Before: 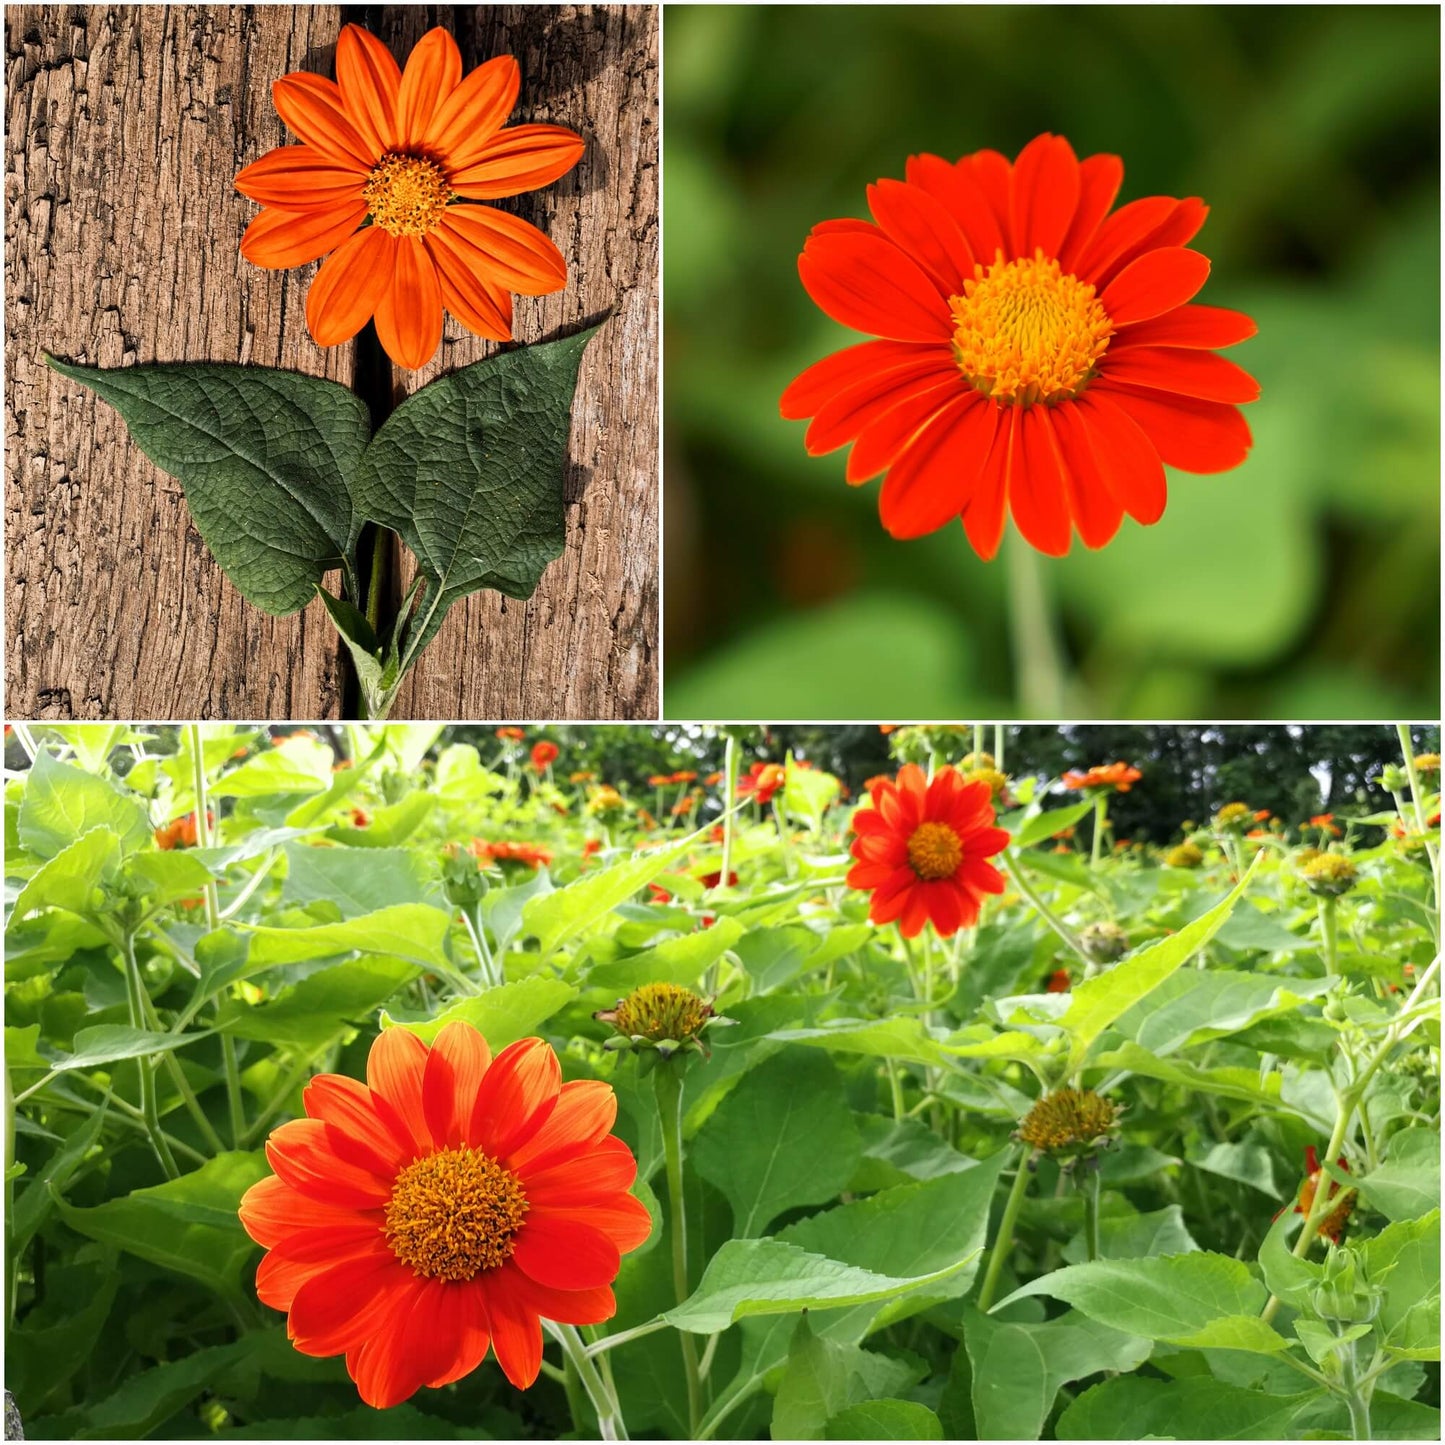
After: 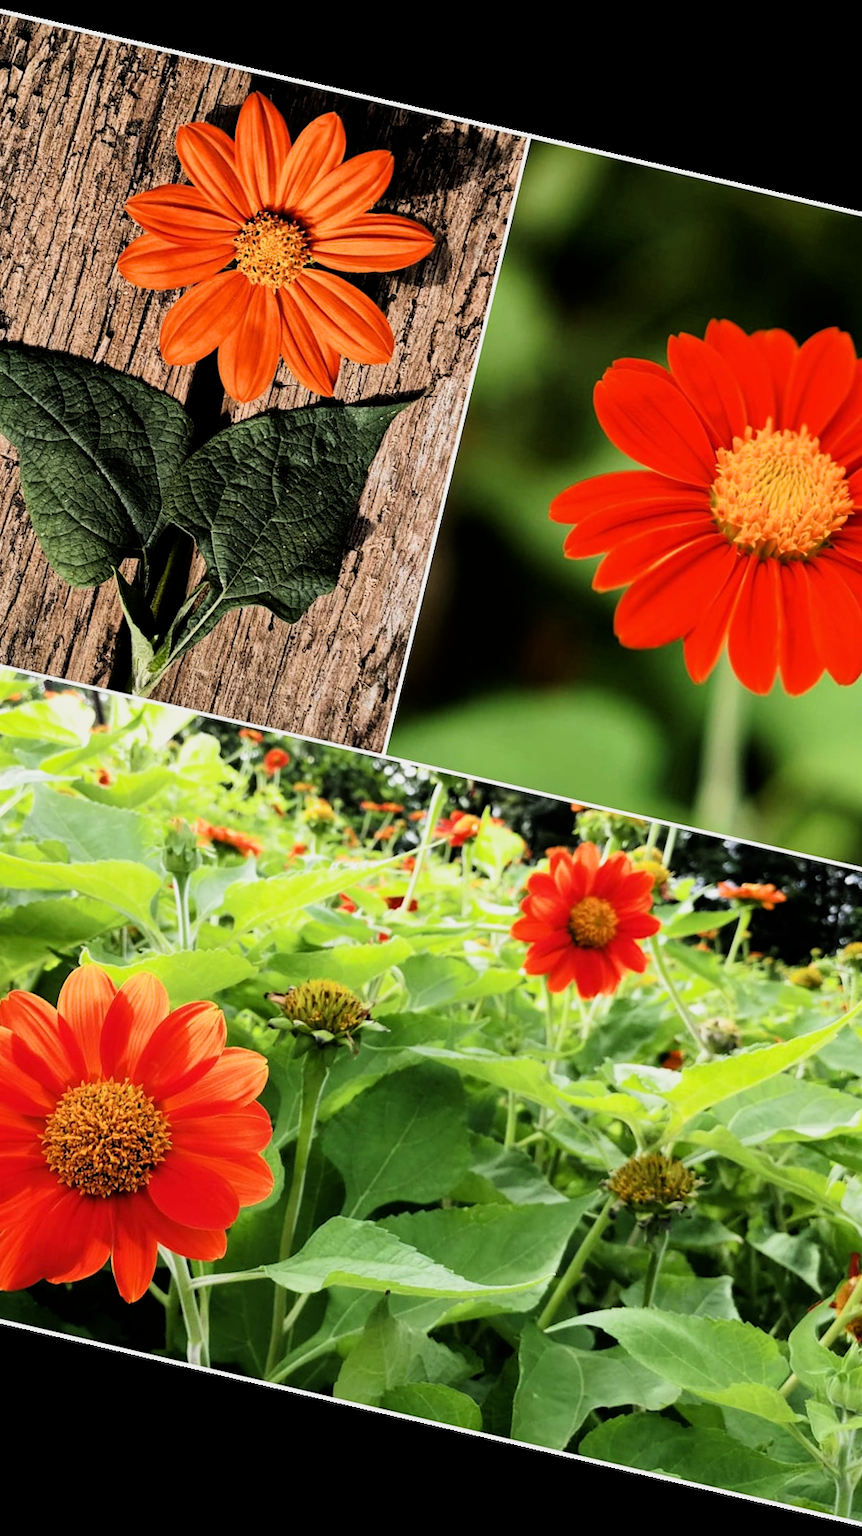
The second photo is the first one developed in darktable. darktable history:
filmic rgb: black relative exposure -5 EV, white relative exposure 3.5 EV, hardness 3.19, contrast 1.5, highlights saturation mix -50%
rotate and perspective: rotation 13.27°, automatic cropping off
crop: left 21.674%, right 22.086%
